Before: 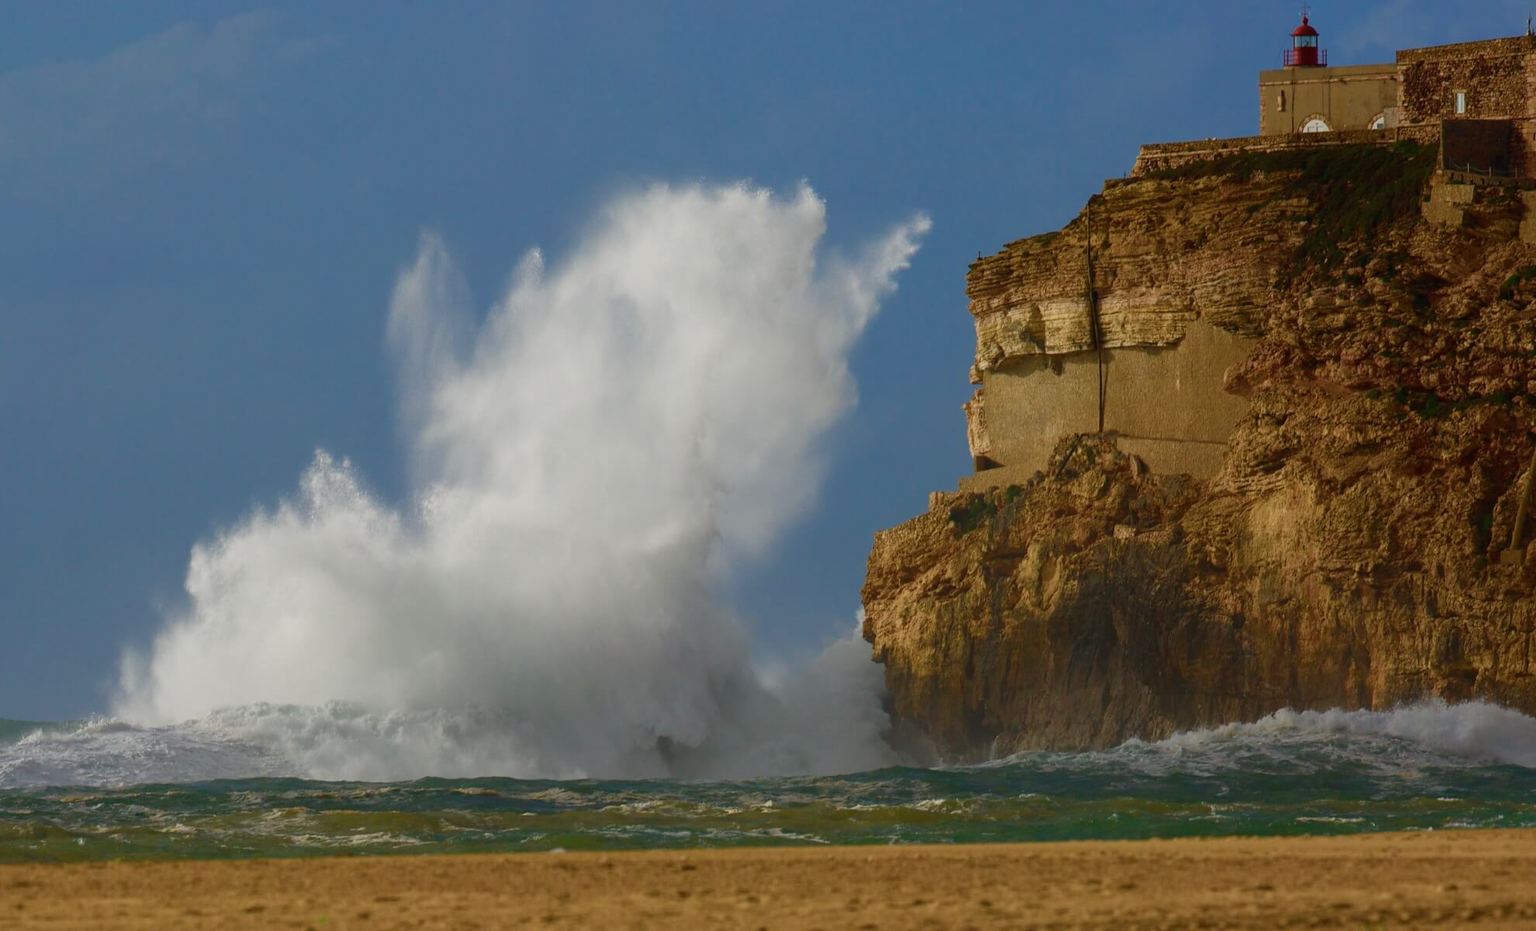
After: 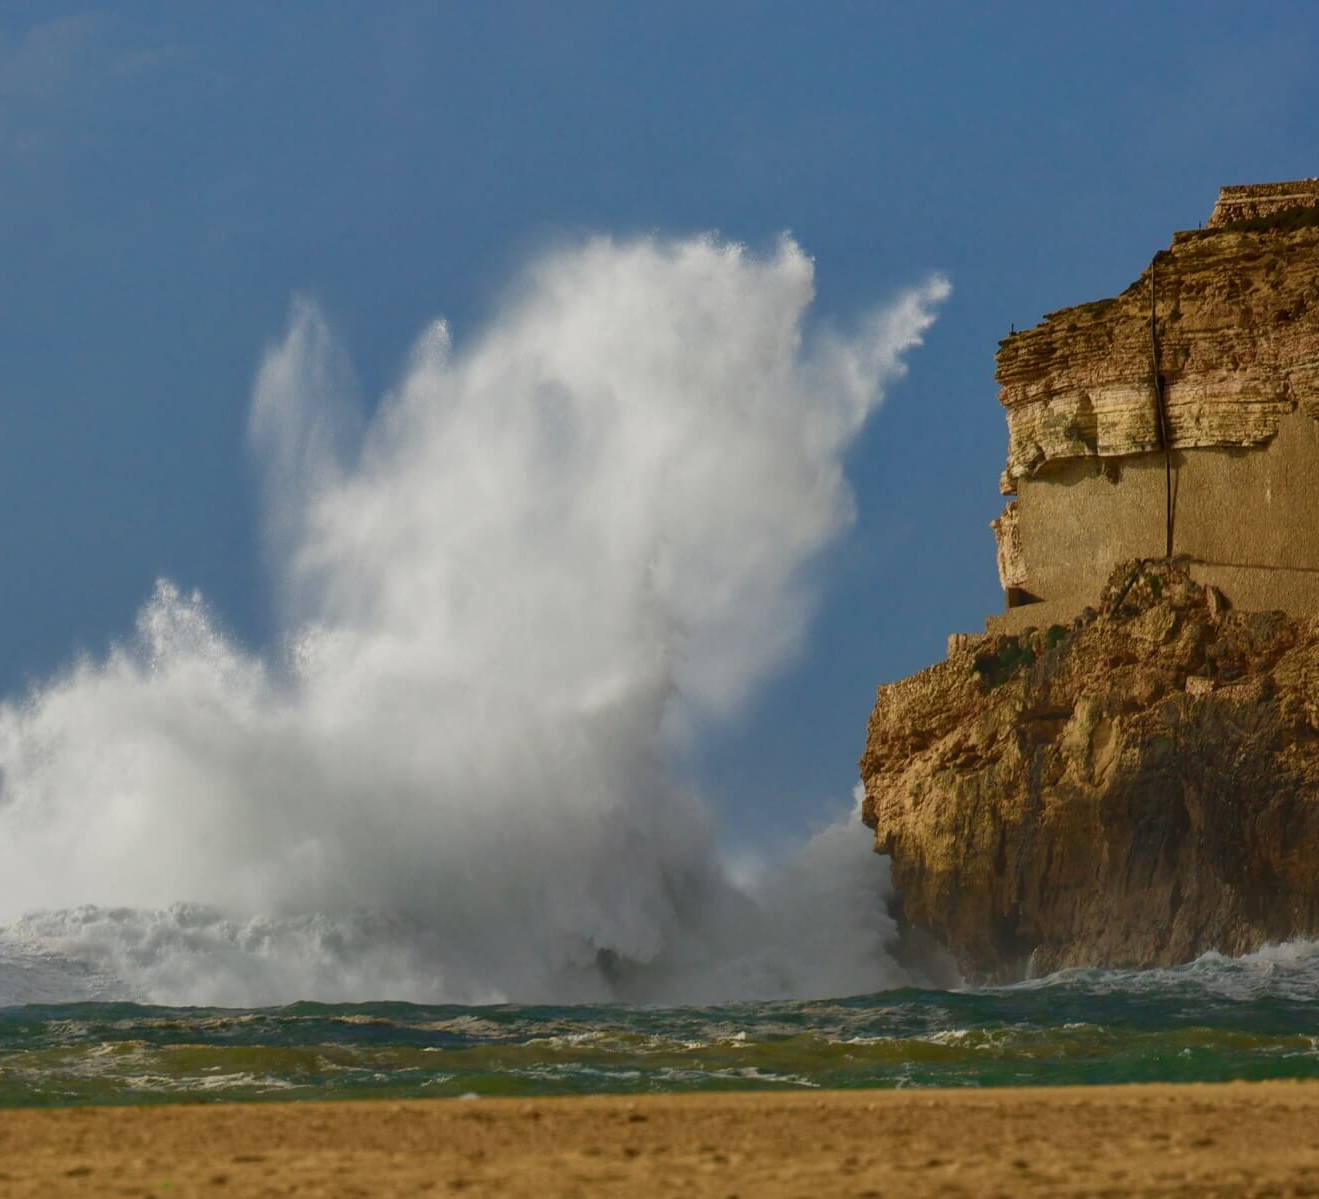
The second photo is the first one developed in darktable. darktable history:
local contrast: mode bilateral grid, contrast 20, coarseness 50, detail 120%, midtone range 0.2
crop and rotate: left 12.673%, right 20.66%
